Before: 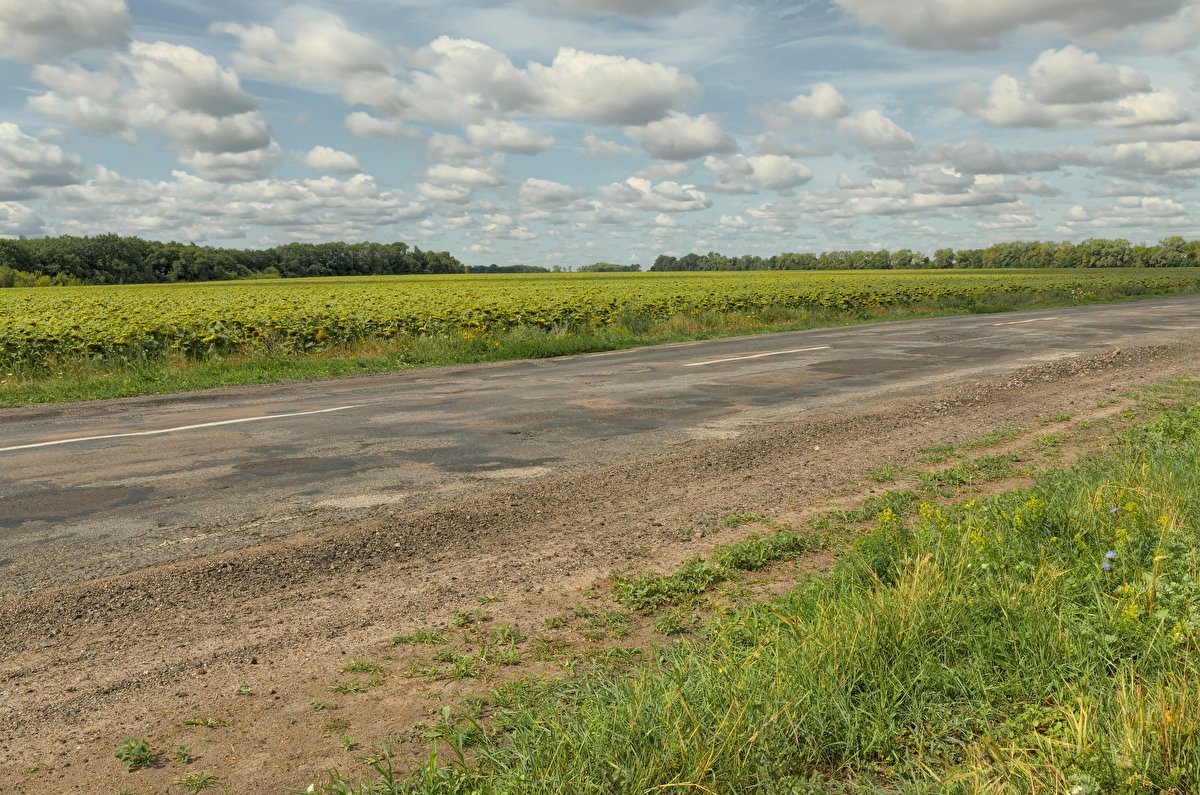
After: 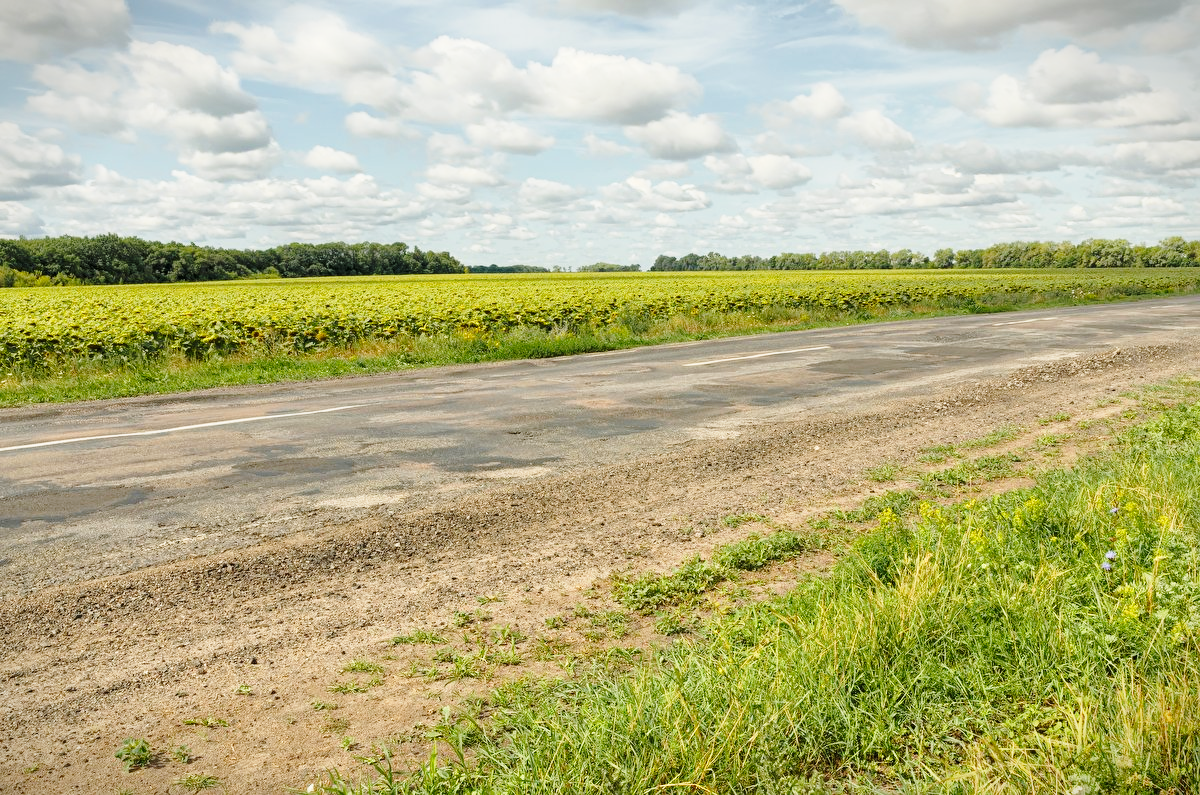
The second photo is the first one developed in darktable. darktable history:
vignetting: fall-off start 100.2%, saturation -0.002, width/height ratio 1.304
base curve: curves: ch0 [(0, 0) (0.028, 0.03) (0.121, 0.232) (0.46, 0.748) (0.859, 0.968) (1, 1)], preserve colors none
